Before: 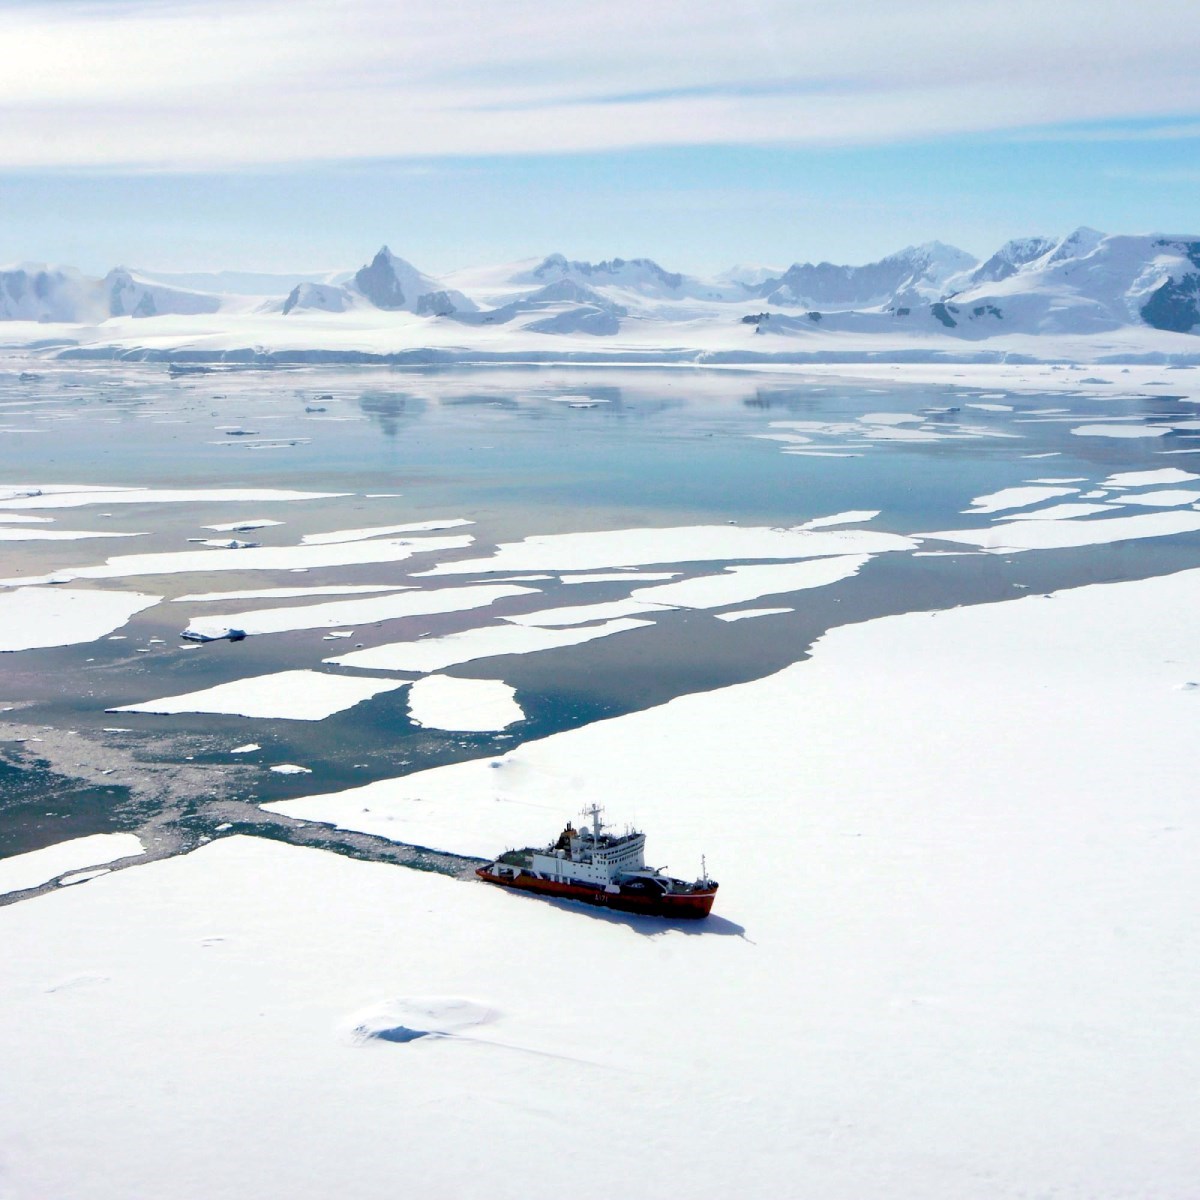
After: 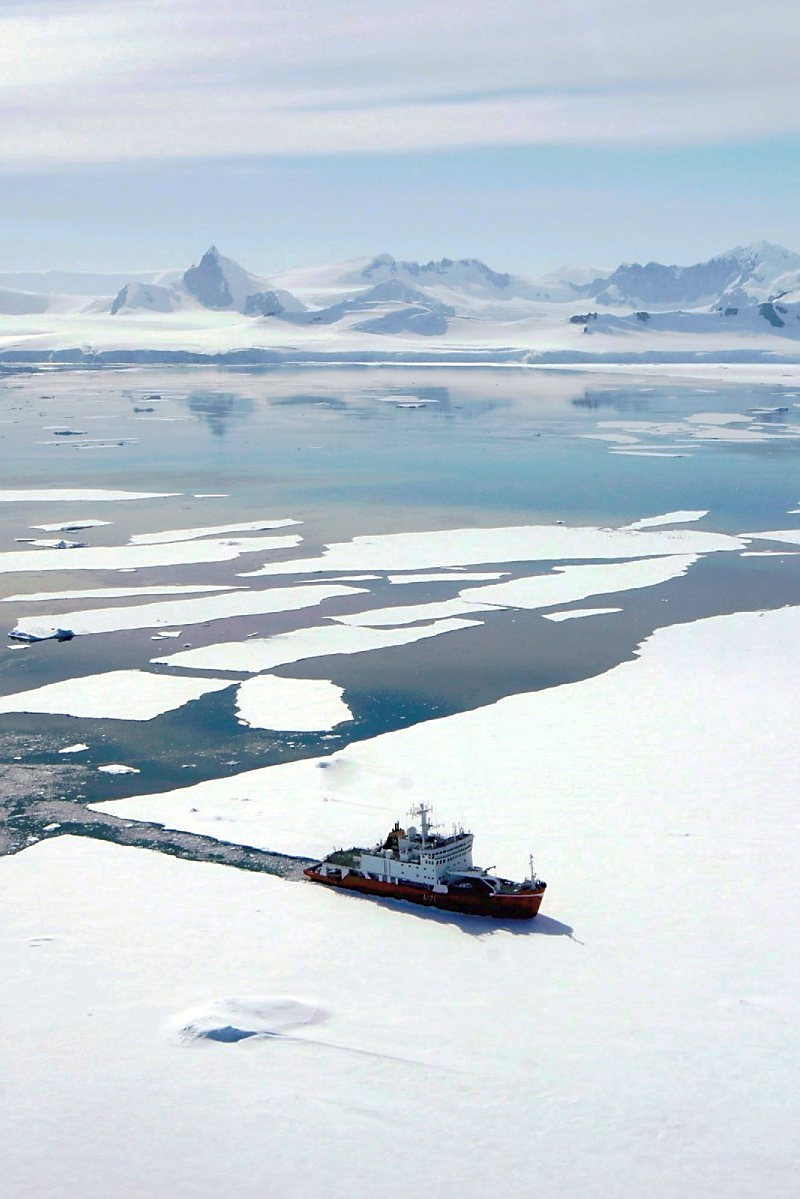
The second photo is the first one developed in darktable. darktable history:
tone curve: curves: ch0 [(0, 0) (0.003, 0.032) (0.011, 0.04) (0.025, 0.058) (0.044, 0.084) (0.069, 0.107) (0.1, 0.13) (0.136, 0.158) (0.177, 0.193) (0.224, 0.236) (0.277, 0.283) (0.335, 0.335) (0.399, 0.399) (0.468, 0.467) (0.543, 0.533) (0.623, 0.612) (0.709, 0.698) (0.801, 0.776) (0.898, 0.848) (1, 1)], preserve colors none
crop and rotate: left 14.345%, right 18.962%
sharpen: radius 1.872, amount 0.401, threshold 1.586
